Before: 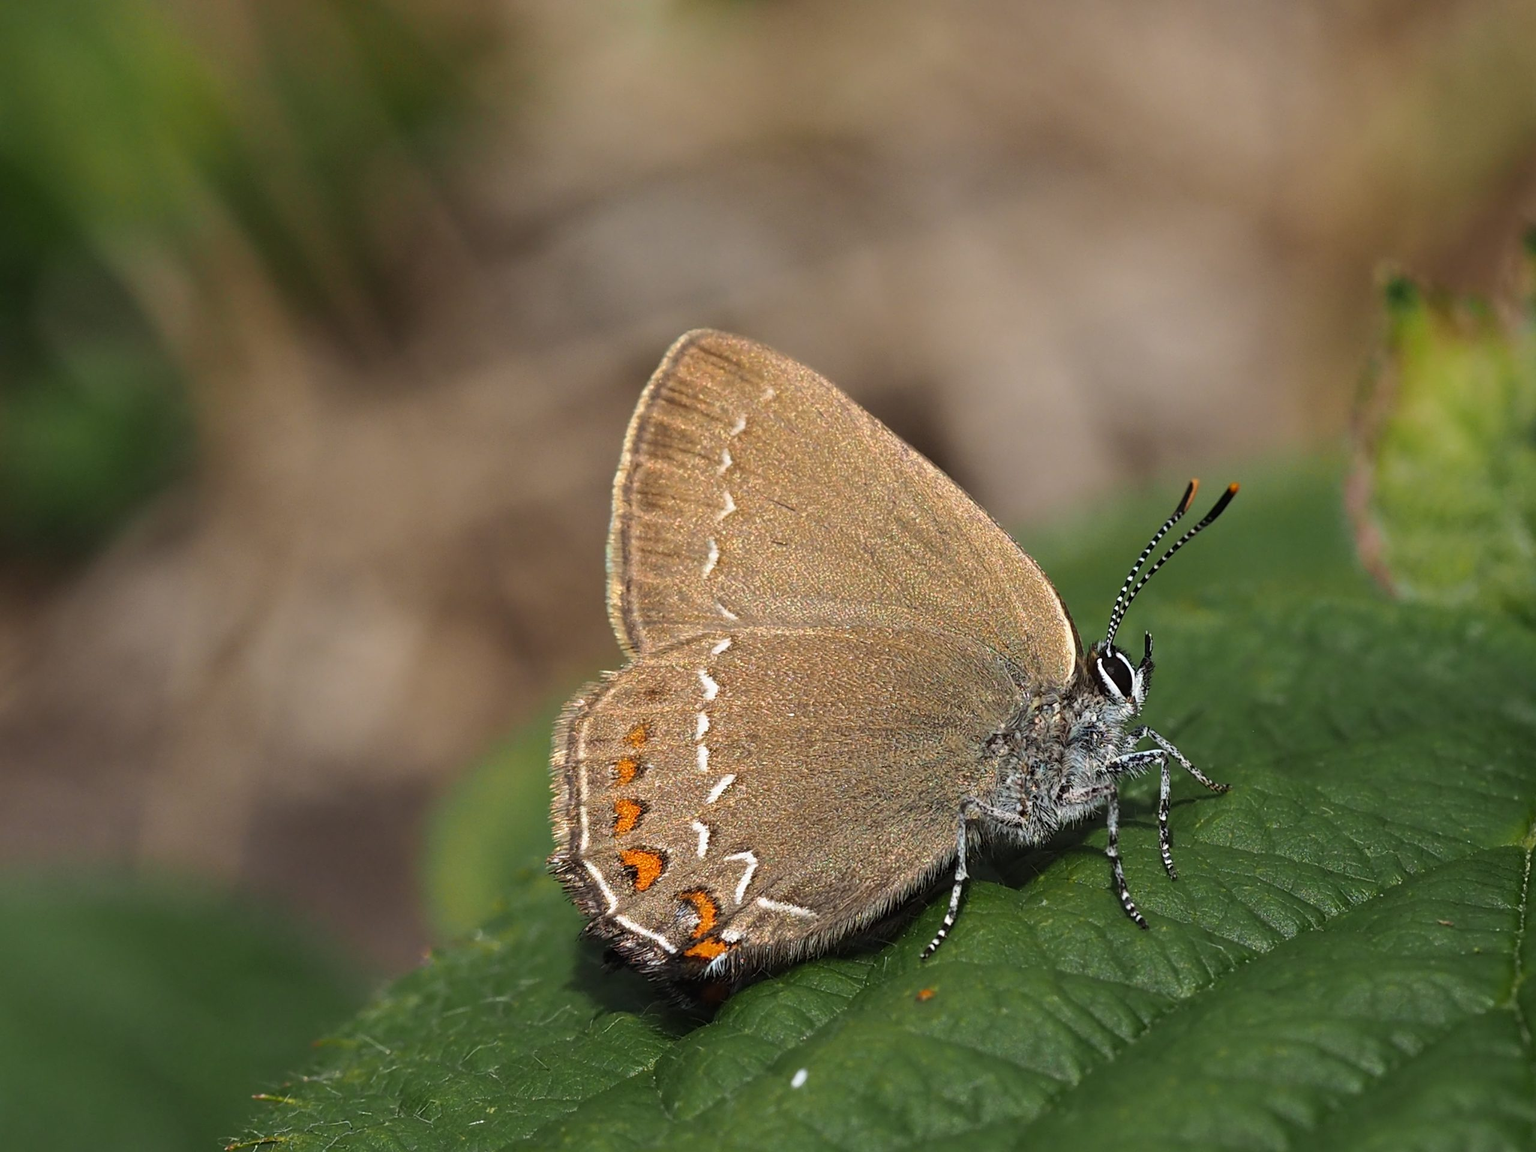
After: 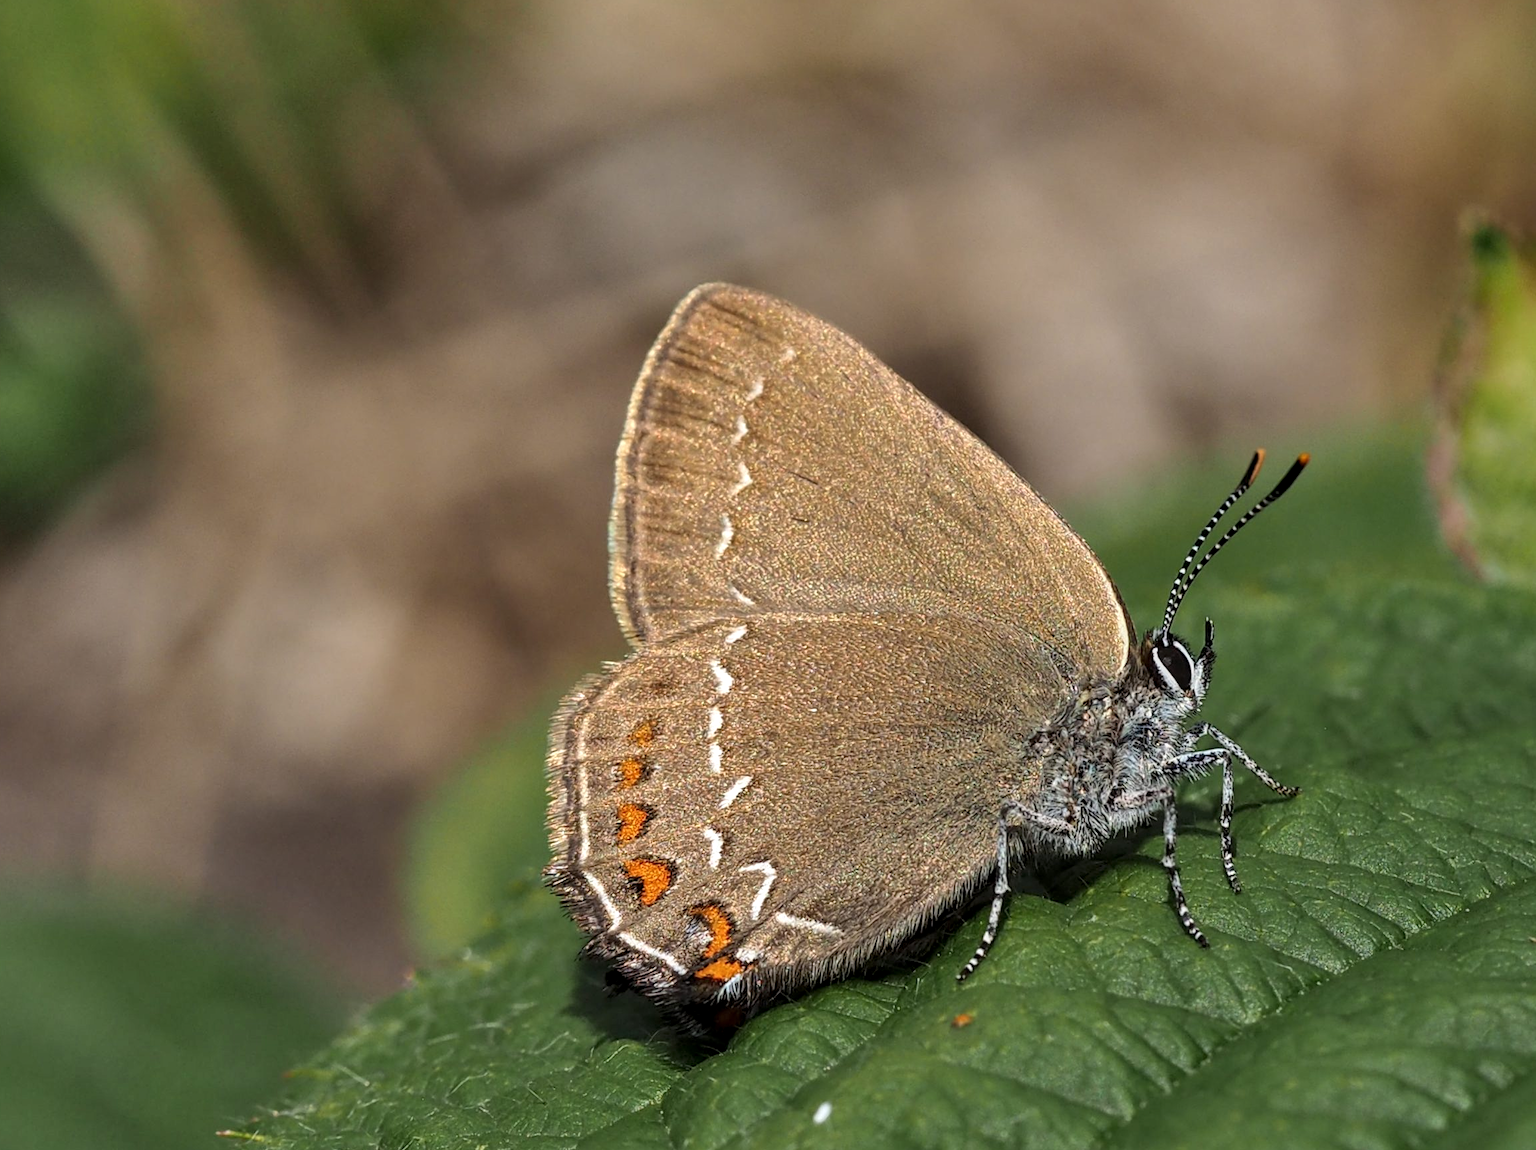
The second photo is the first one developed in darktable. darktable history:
crop: left 3.749%, top 6.458%, right 5.957%, bottom 3.342%
local contrast: detail 130%
shadows and highlights: shadows 61.18, highlights -60.45, soften with gaussian
